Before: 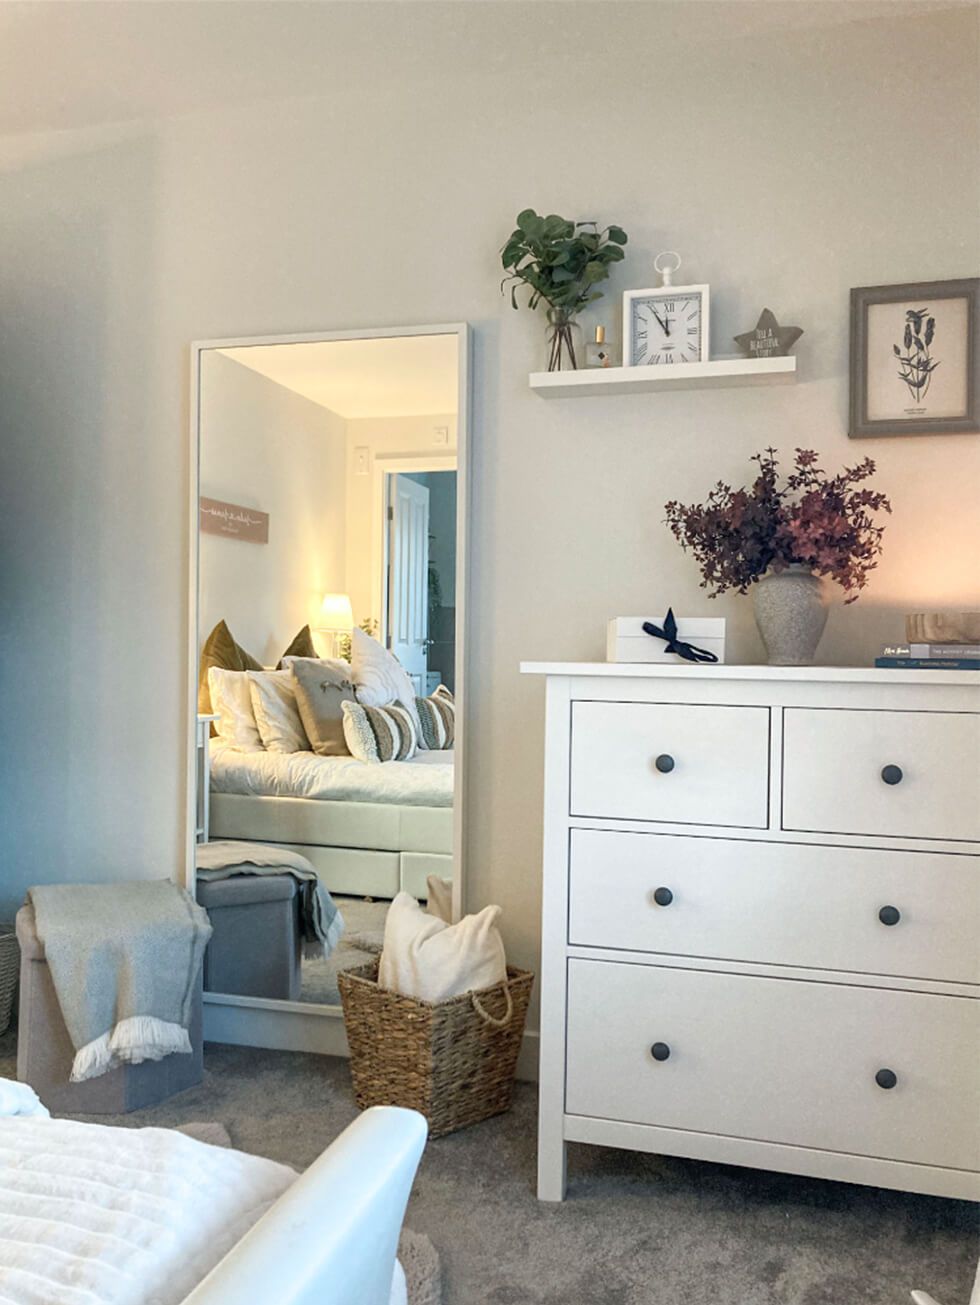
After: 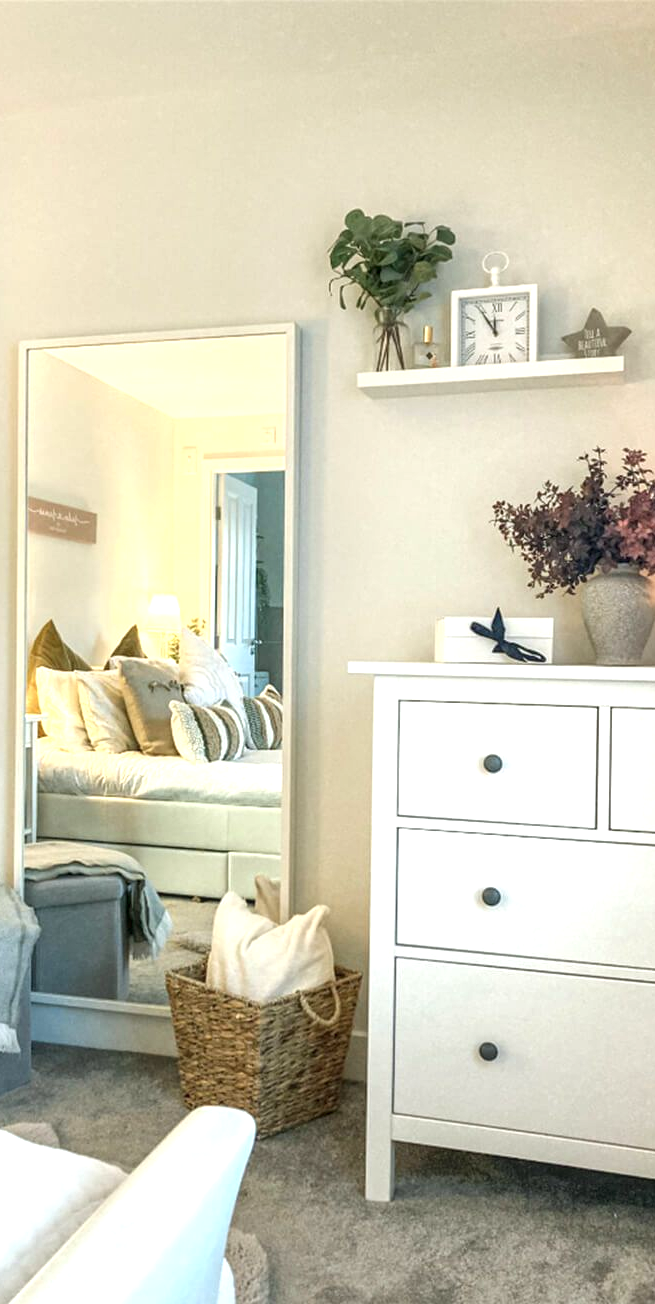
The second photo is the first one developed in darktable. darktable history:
local contrast: on, module defaults
crop and rotate: left 17.732%, right 15.423%
color balance: mode lift, gamma, gain (sRGB), lift [1.04, 1, 1, 0.97], gamma [1.01, 1, 1, 0.97], gain [0.96, 1, 1, 0.97]
exposure: black level correction 0, exposure 0.7 EV, compensate exposure bias true, compensate highlight preservation false
